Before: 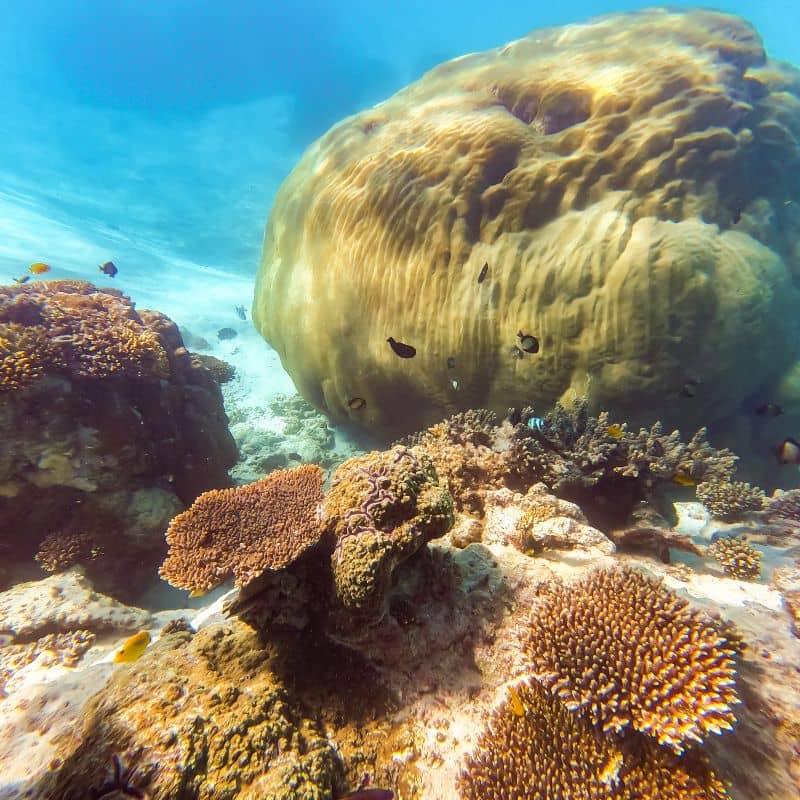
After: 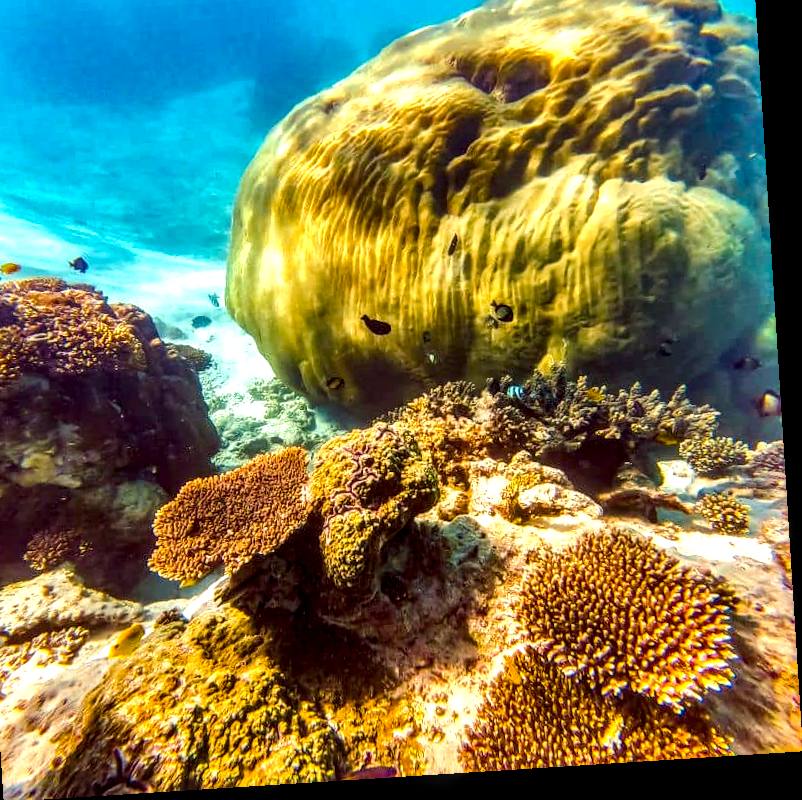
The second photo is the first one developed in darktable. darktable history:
crop and rotate: angle 3.63°, left 5.492%, top 5.694%
color balance rgb: highlights gain › chroma 2.954%, highlights gain › hue 61.51°, linear chroma grading › shadows 31.775%, linear chroma grading › global chroma -2.293%, linear chroma grading › mid-tones 3.595%, perceptual saturation grading › global saturation 19.734%, global vibrance 35.661%, contrast 9.608%
shadows and highlights: low approximation 0.01, soften with gaussian
local contrast: highlights 17%, detail 188%
